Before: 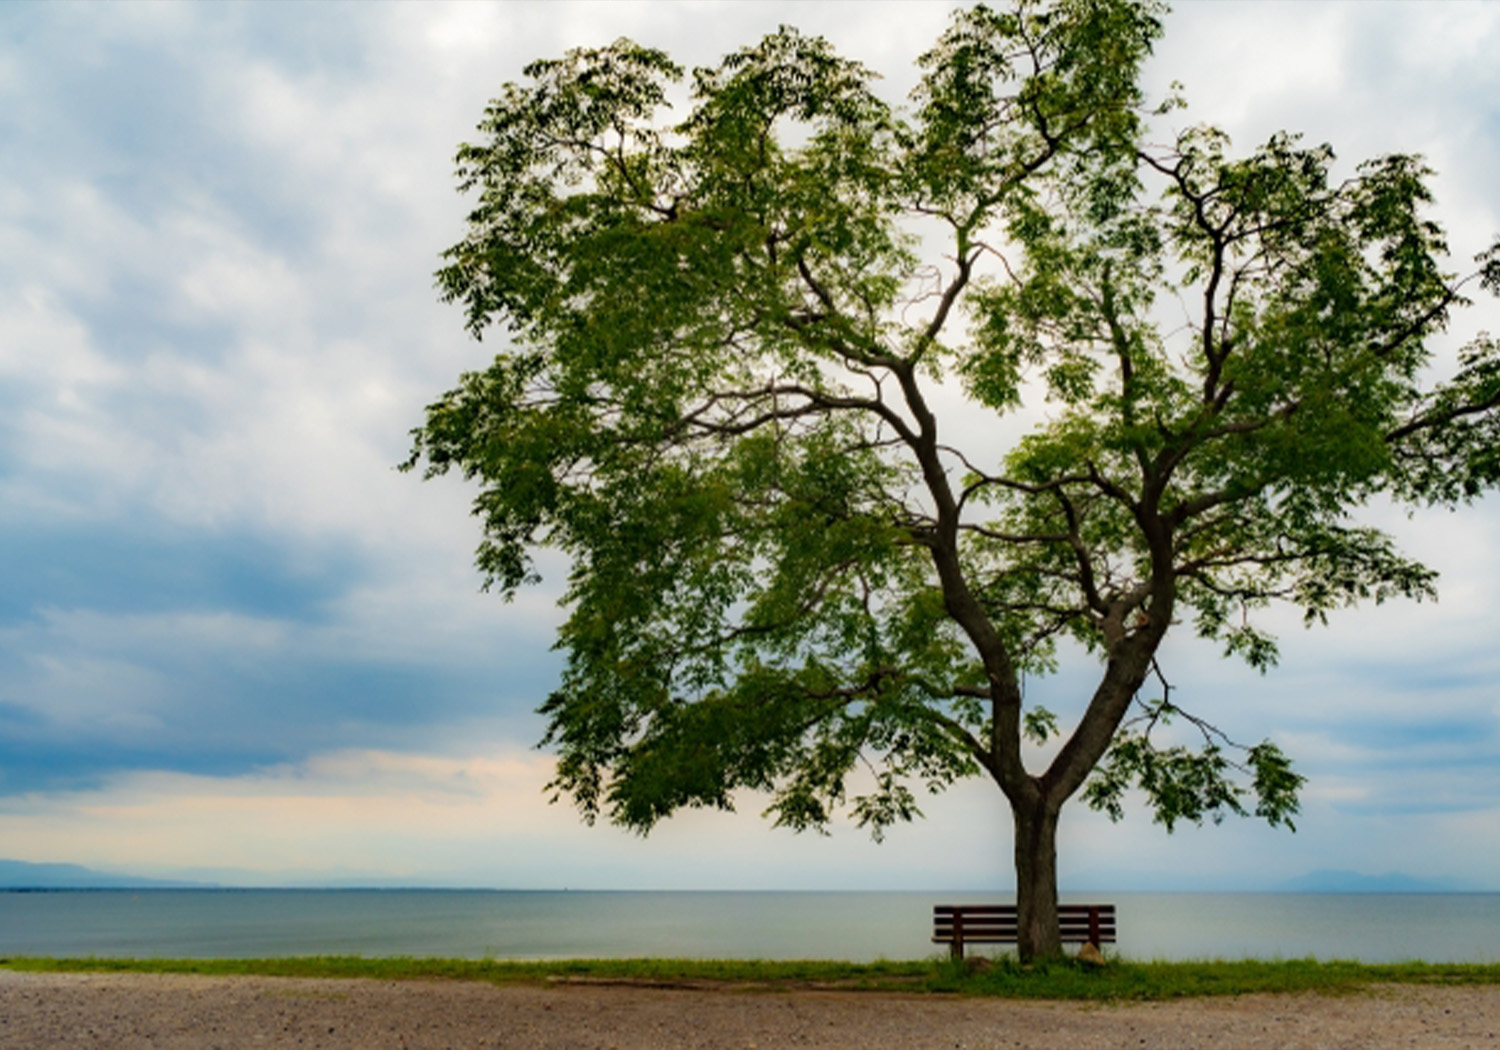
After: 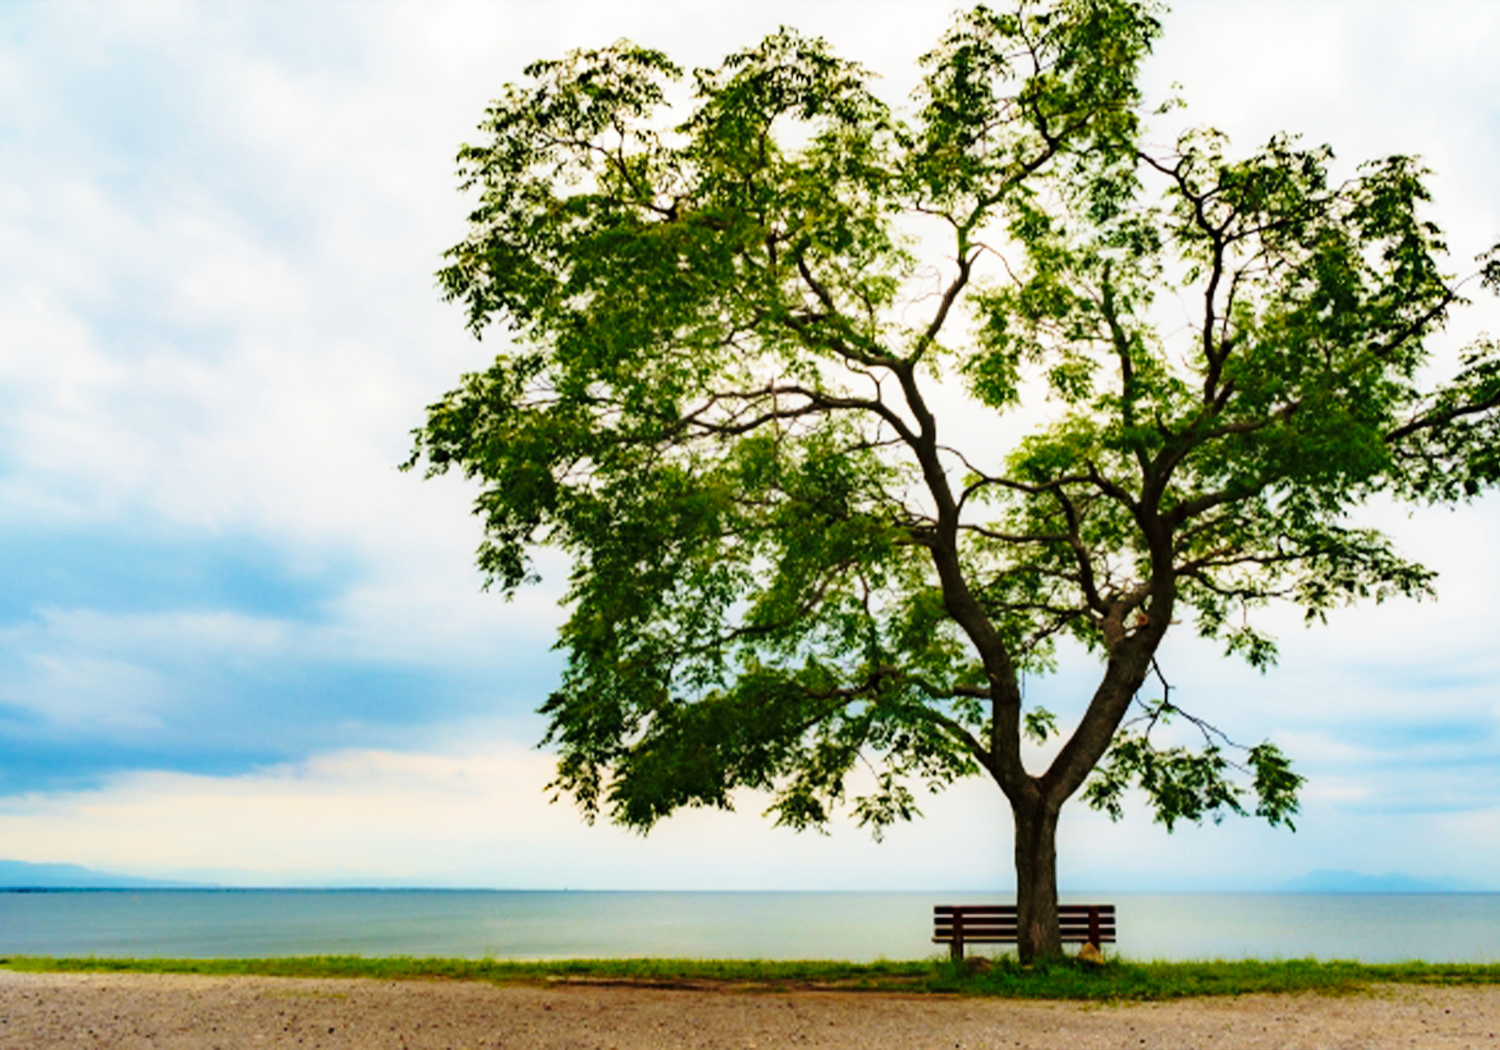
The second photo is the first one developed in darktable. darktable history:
base curve: curves: ch0 [(0, 0) (0.028, 0.03) (0.121, 0.232) (0.46, 0.748) (0.859, 0.968) (1, 1)], preserve colors none
velvia: strength 28.95%
color balance rgb: power › hue 329.53°, perceptual saturation grading › global saturation 0.711%
